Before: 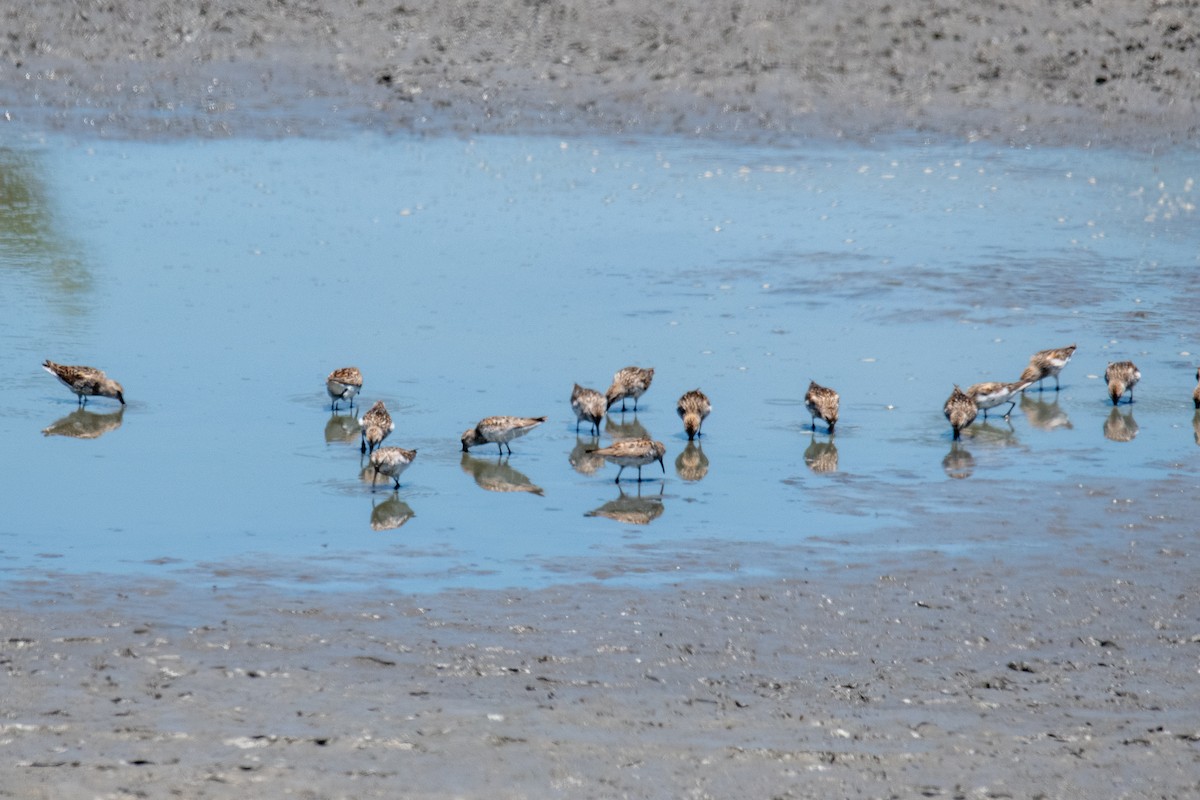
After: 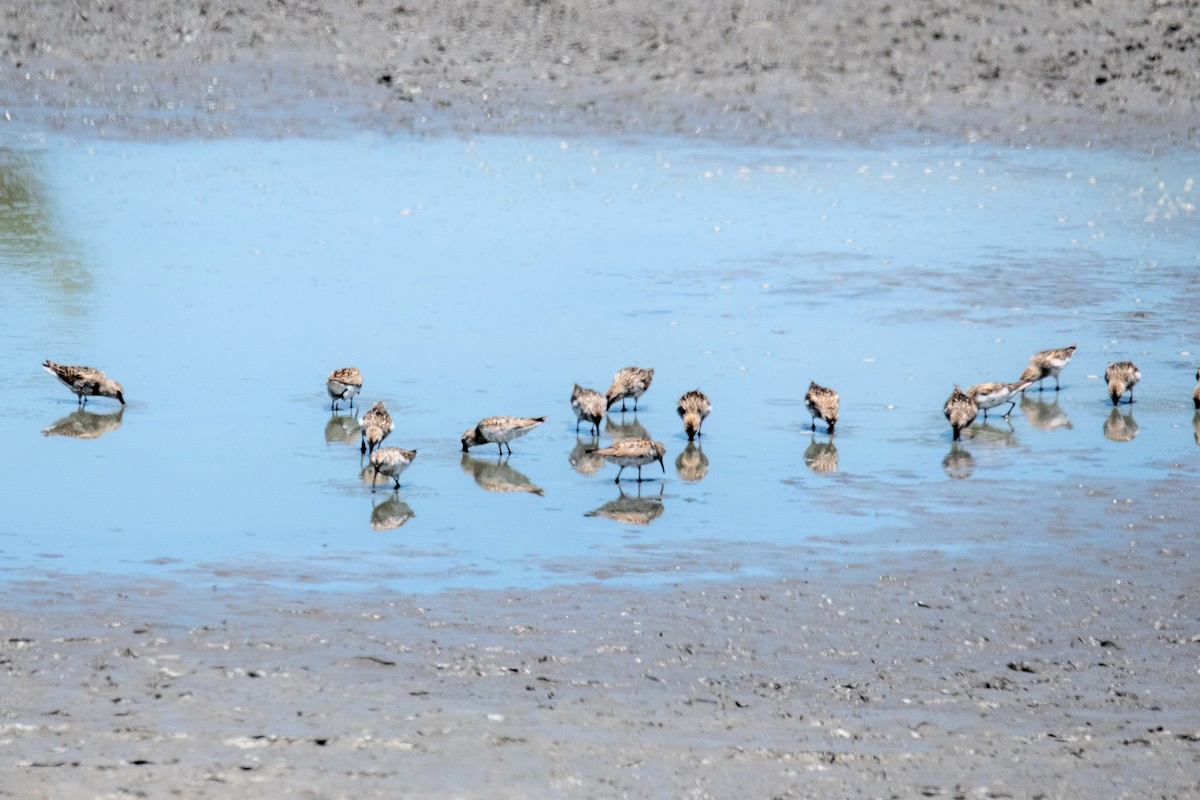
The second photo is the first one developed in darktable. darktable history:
shadows and highlights: shadows -40.15, highlights 62.88, soften with gaussian
tone equalizer: on, module defaults
tone curve: curves: ch0 [(0, 0) (0.118, 0.034) (0.182, 0.124) (0.265, 0.214) (0.504, 0.508) (0.783, 0.825) (1, 1)], color space Lab, linked channels, preserve colors none
